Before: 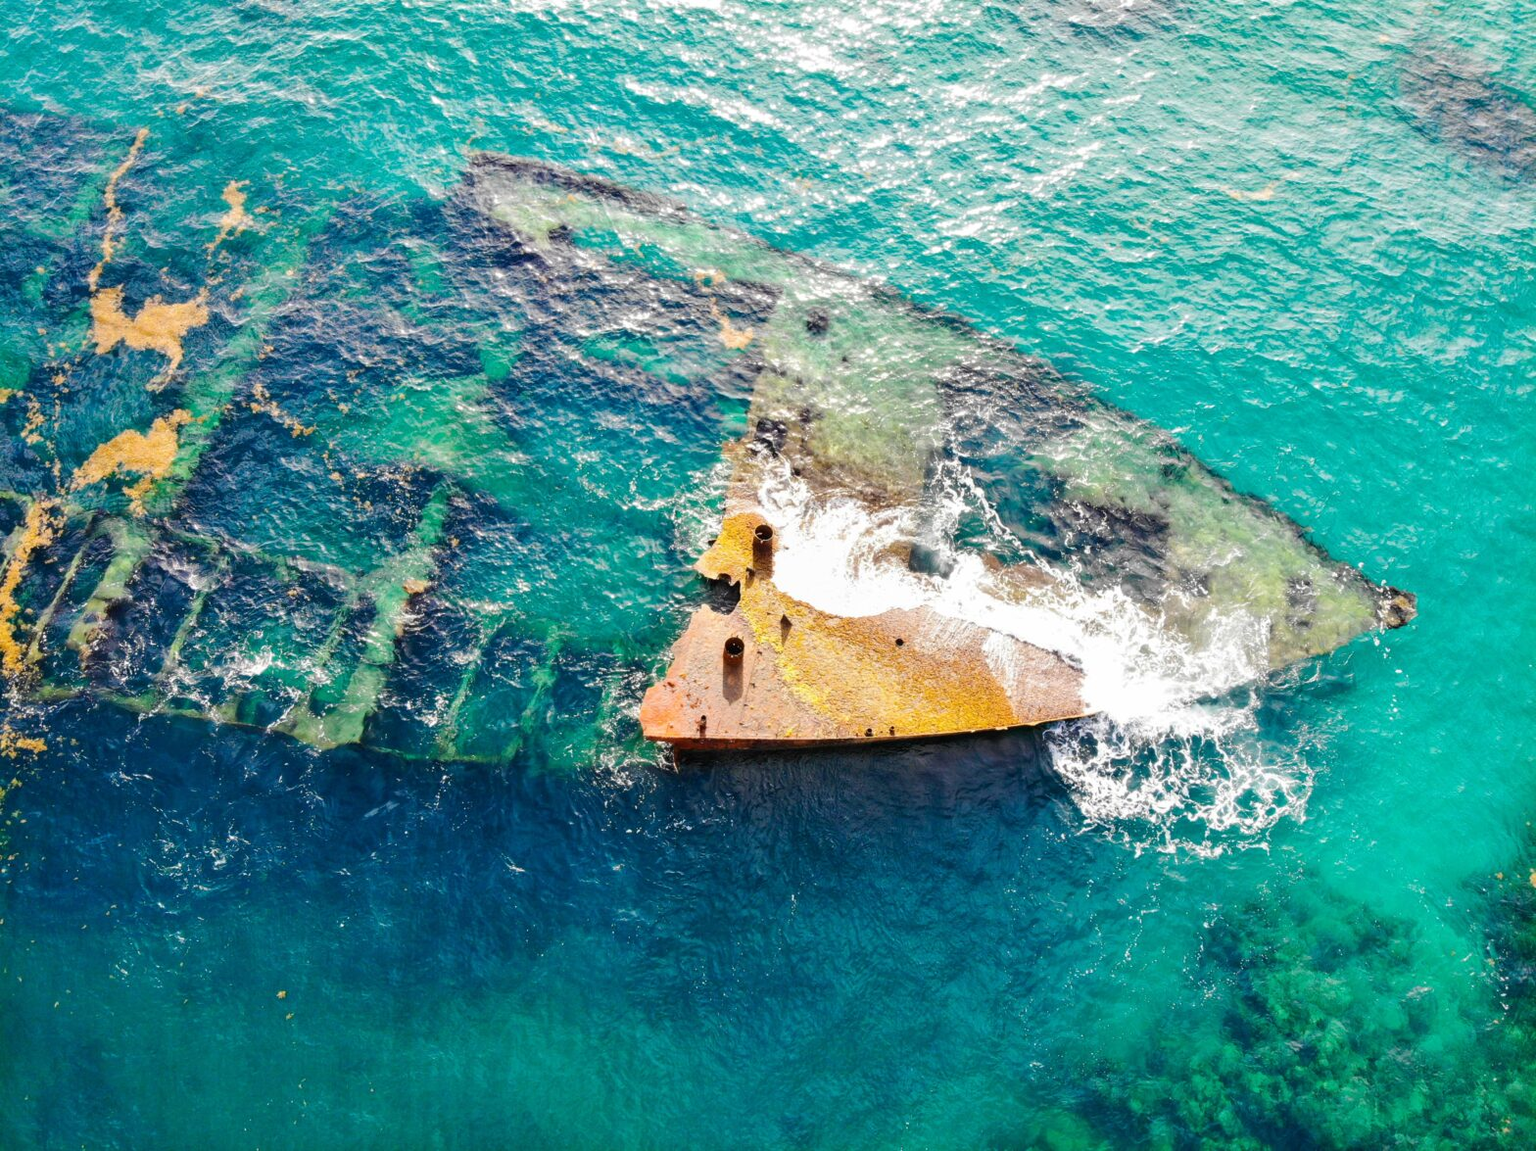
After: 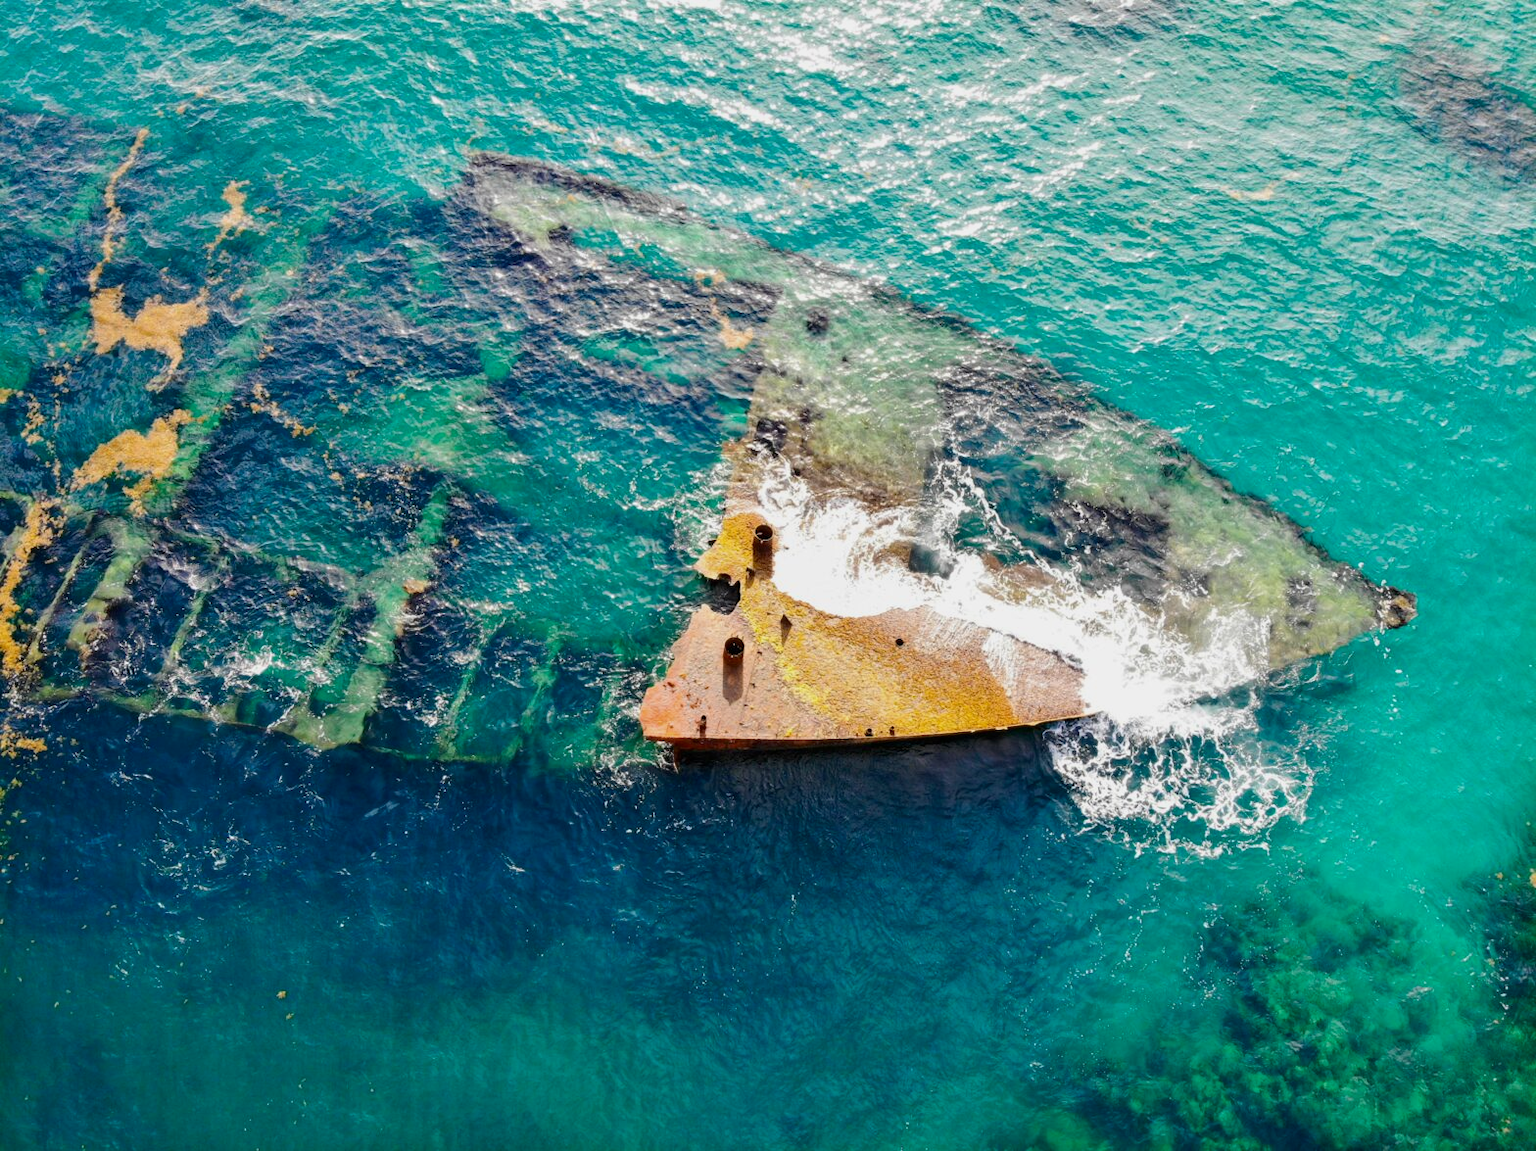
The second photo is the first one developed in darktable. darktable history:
contrast brightness saturation: contrast 0.025, brightness -0.035
exposure: black level correction 0.001, exposure -0.201 EV, compensate highlight preservation false
